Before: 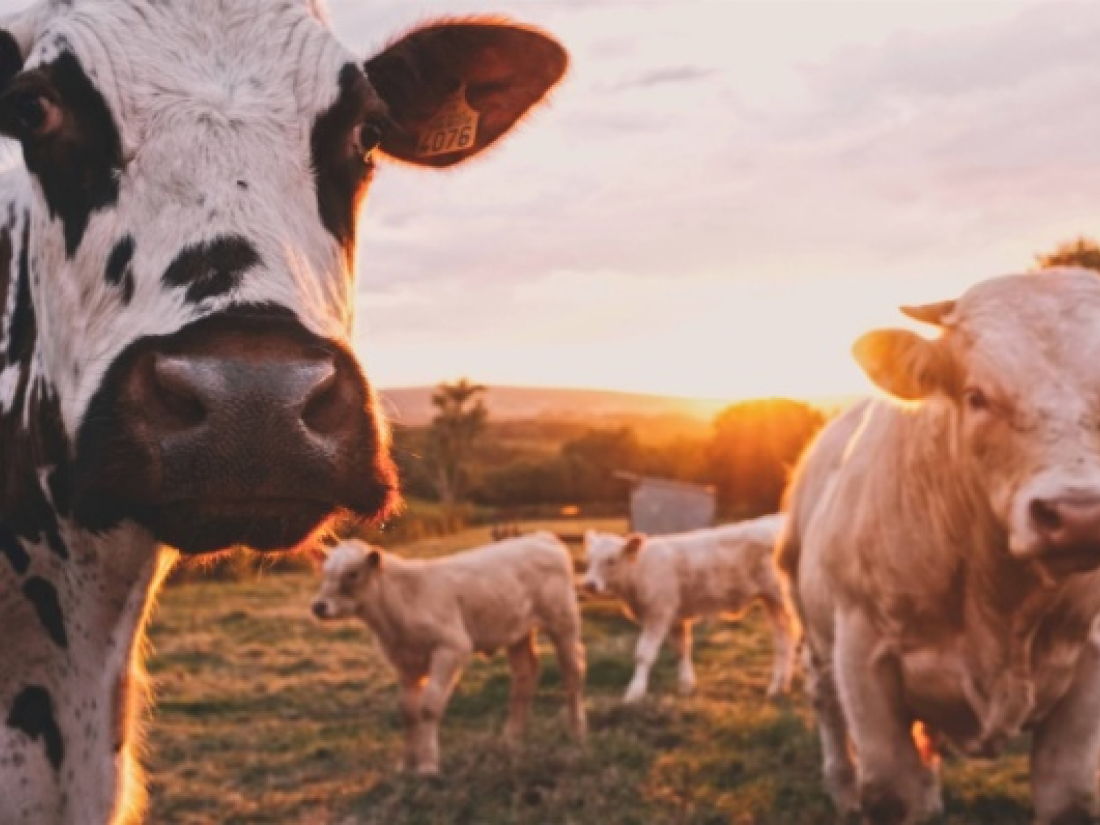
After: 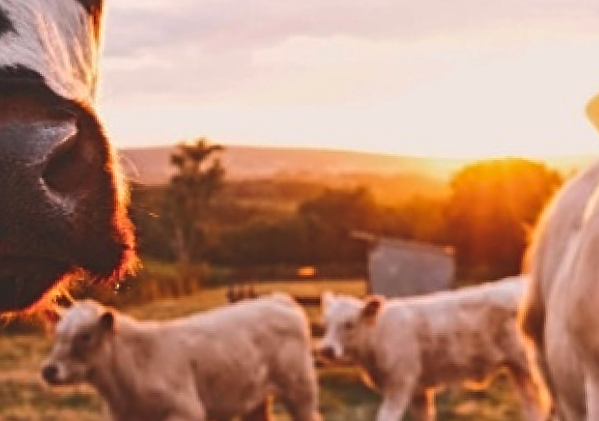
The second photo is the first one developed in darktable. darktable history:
exposure: exposure 0.131 EV, compensate highlight preservation false
sharpen: radius 2.531, amount 0.628
tone curve: curves: ch0 [(0, 0) (0.003, 0.019) (0.011, 0.022) (0.025, 0.027) (0.044, 0.037) (0.069, 0.049) (0.1, 0.066) (0.136, 0.091) (0.177, 0.125) (0.224, 0.159) (0.277, 0.206) (0.335, 0.266) (0.399, 0.332) (0.468, 0.411) (0.543, 0.492) (0.623, 0.577) (0.709, 0.668) (0.801, 0.767) (0.898, 0.869) (1, 1)], preserve colors none
crop: left 25%, top 25%, right 25%, bottom 25%
rgb curve: curves: ch0 [(0, 0) (0.072, 0.166) (0.217, 0.293) (0.414, 0.42) (1, 1)], compensate middle gray true, preserve colors basic power
rotate and perspective: rotation 0.128°, lens shift (vertical) -0.181, lens shift (horizontal) -0.044, shear 0.001, automatic cropping off
levels: levels [0.026, 0.507, 0.987]
